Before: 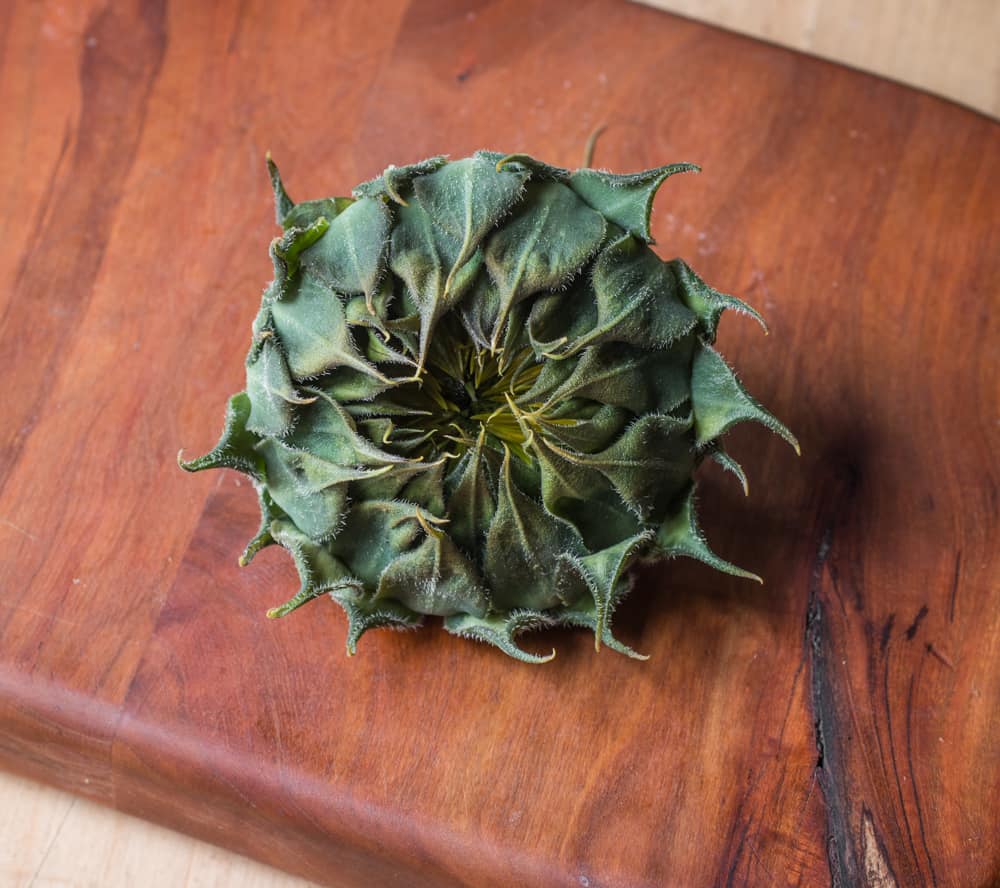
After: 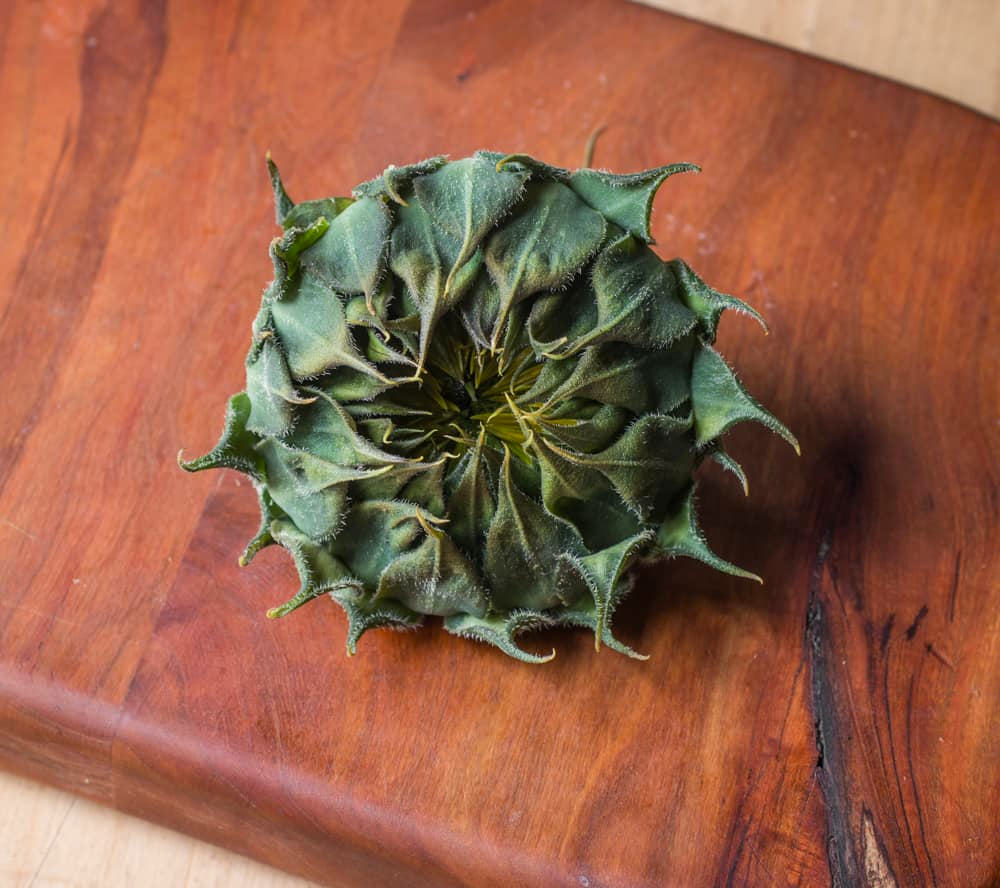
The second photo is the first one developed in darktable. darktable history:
color correction: highlights a* 0.724, highlights b* 2.8, saturation 1.1
exposure: compensate highlight preservation false
